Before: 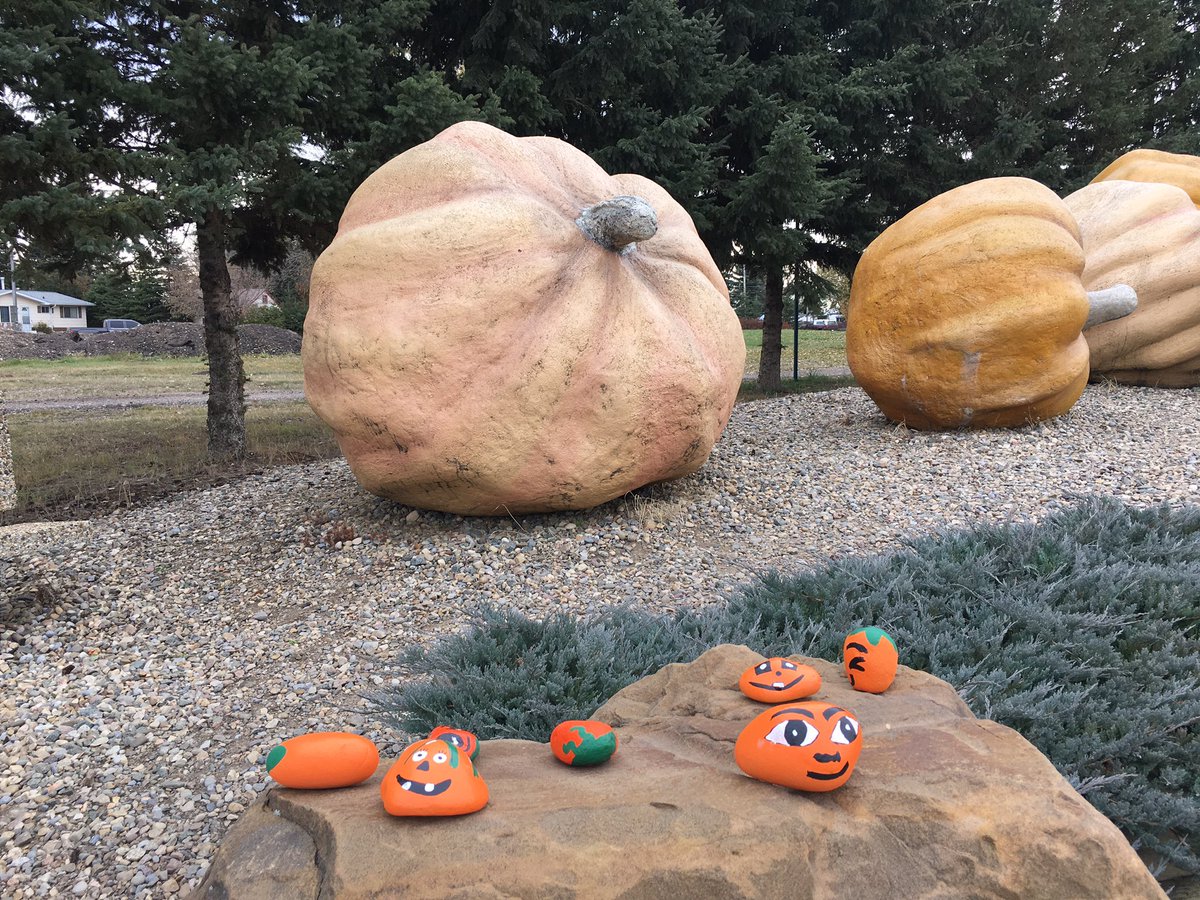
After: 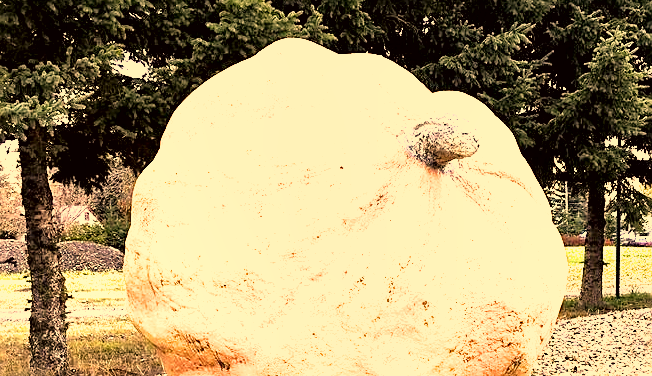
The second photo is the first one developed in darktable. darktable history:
sharpen: on, module defaults
contrast brightness saturation: contrast 0.188, brightness -0.107, saturation 0.209
crop: left 14.902%, top 9.226%, right 30.683%, bottom 48.983%
exposure: black level correction 0, exposure 1.758 EV, compensate exposure bias true, compensate highlight preservation false
color correction: highlights a* 18.42, highlights b* 35.64, shadows a* 1.57, shadows b* 5.96, saturation 1.05
filmic rgb: black relative exposure -3.73 EV, white relative exposure 2.78 EV, dynamic range scaling -5.36%, hardness 3.04, color science v6 (2022)
local contrast: mode bilateral grid, contrast 71, coarseness 74, detail 180%, midtone range 0.2
